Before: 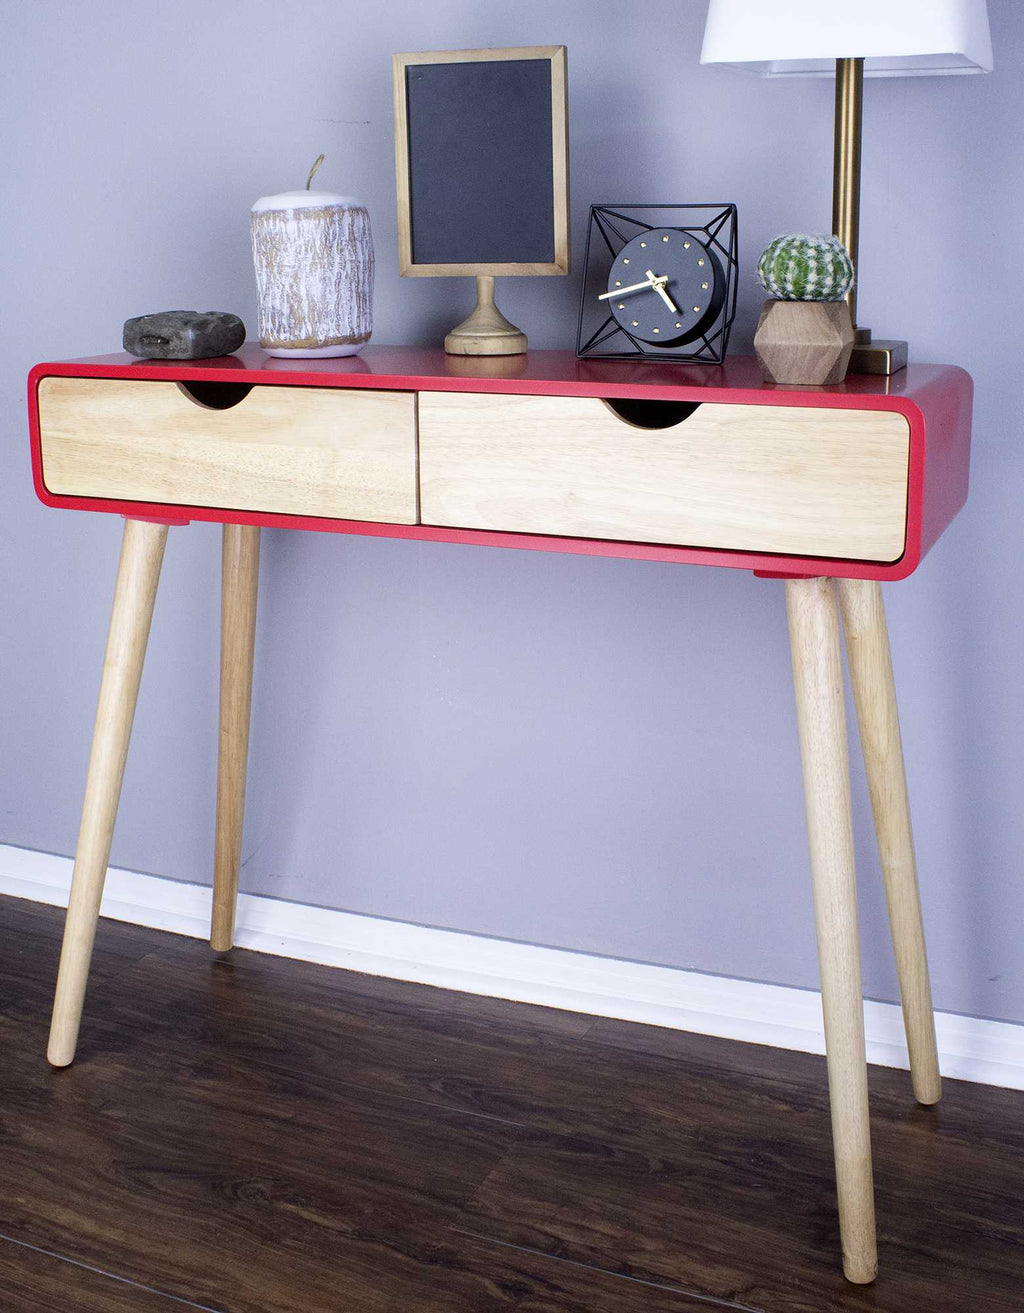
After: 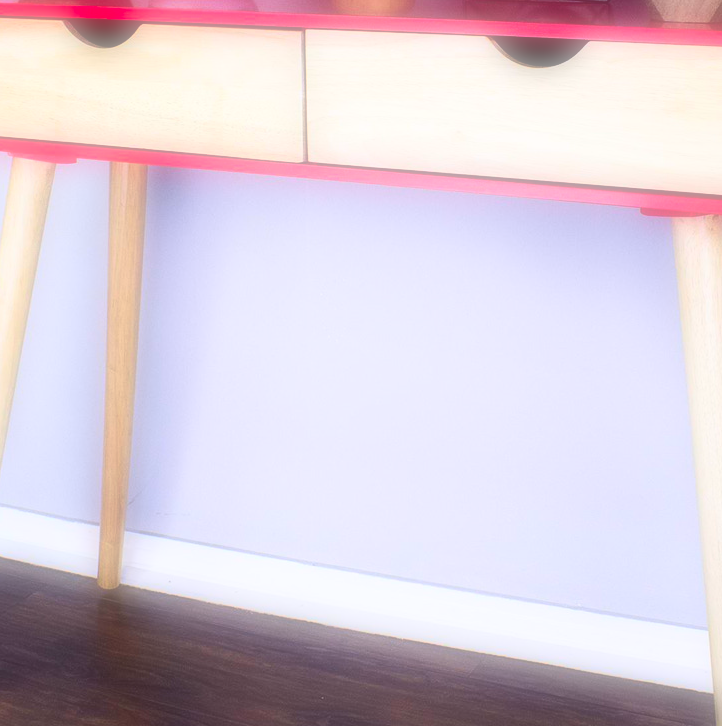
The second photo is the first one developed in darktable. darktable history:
soften: on, module defaults
contrast brightness saturation: contrast 0.2, brightness 0.2, saturation 0.8
crop: left 11.123%, top 27.61%, right 18.3%, bottom 17.034%
